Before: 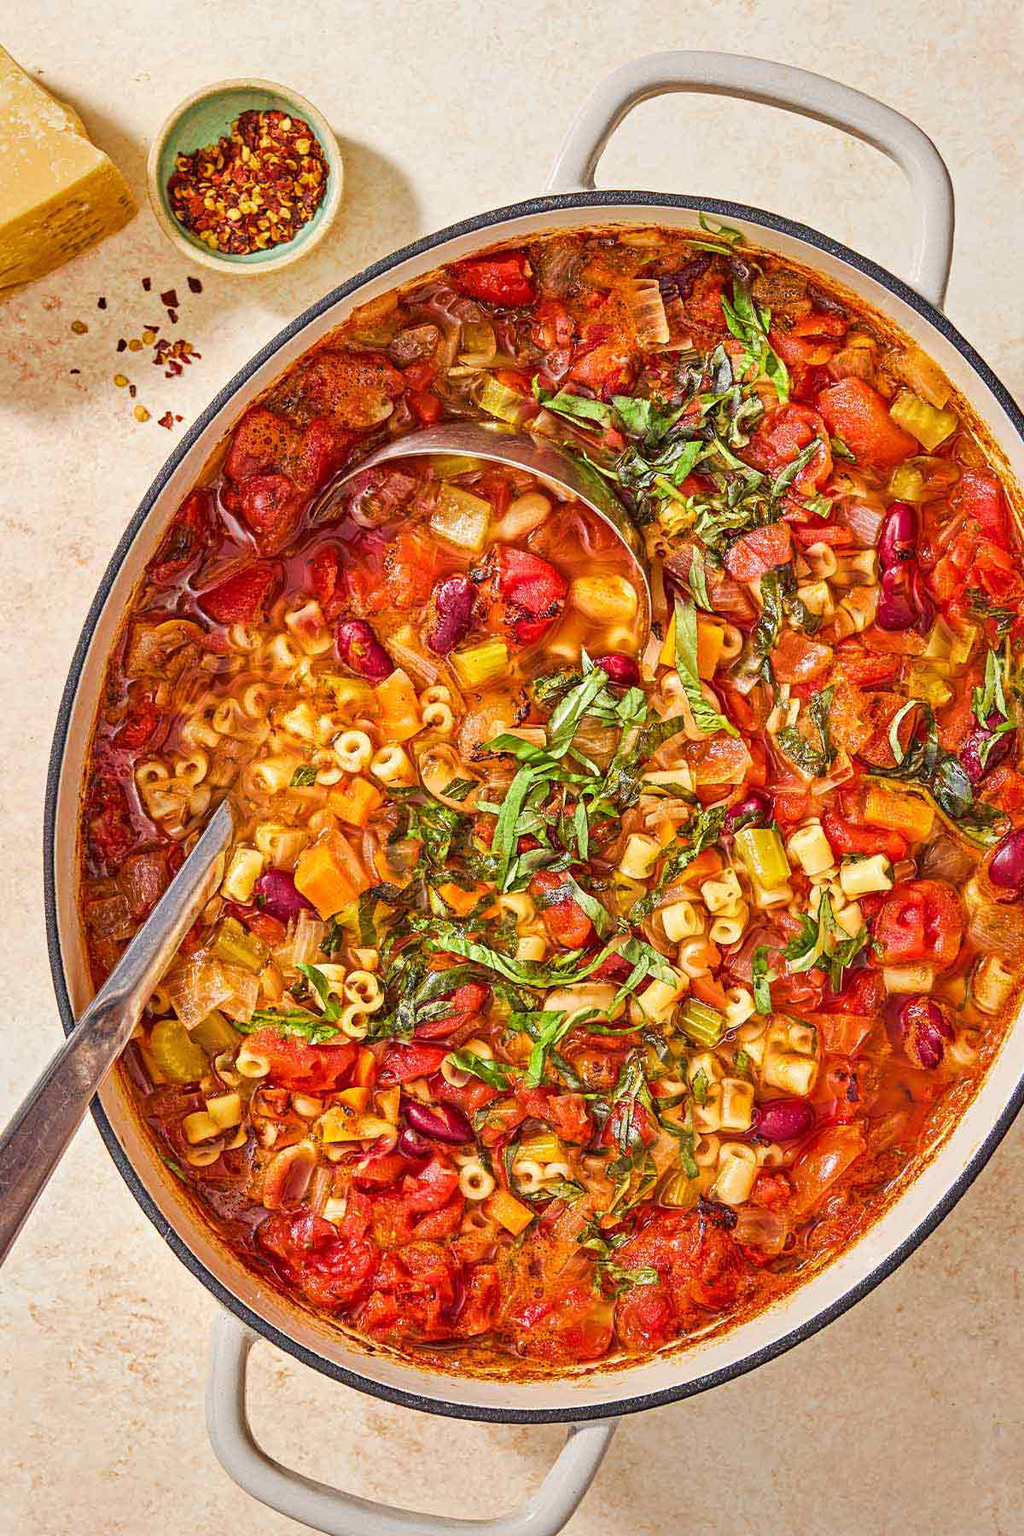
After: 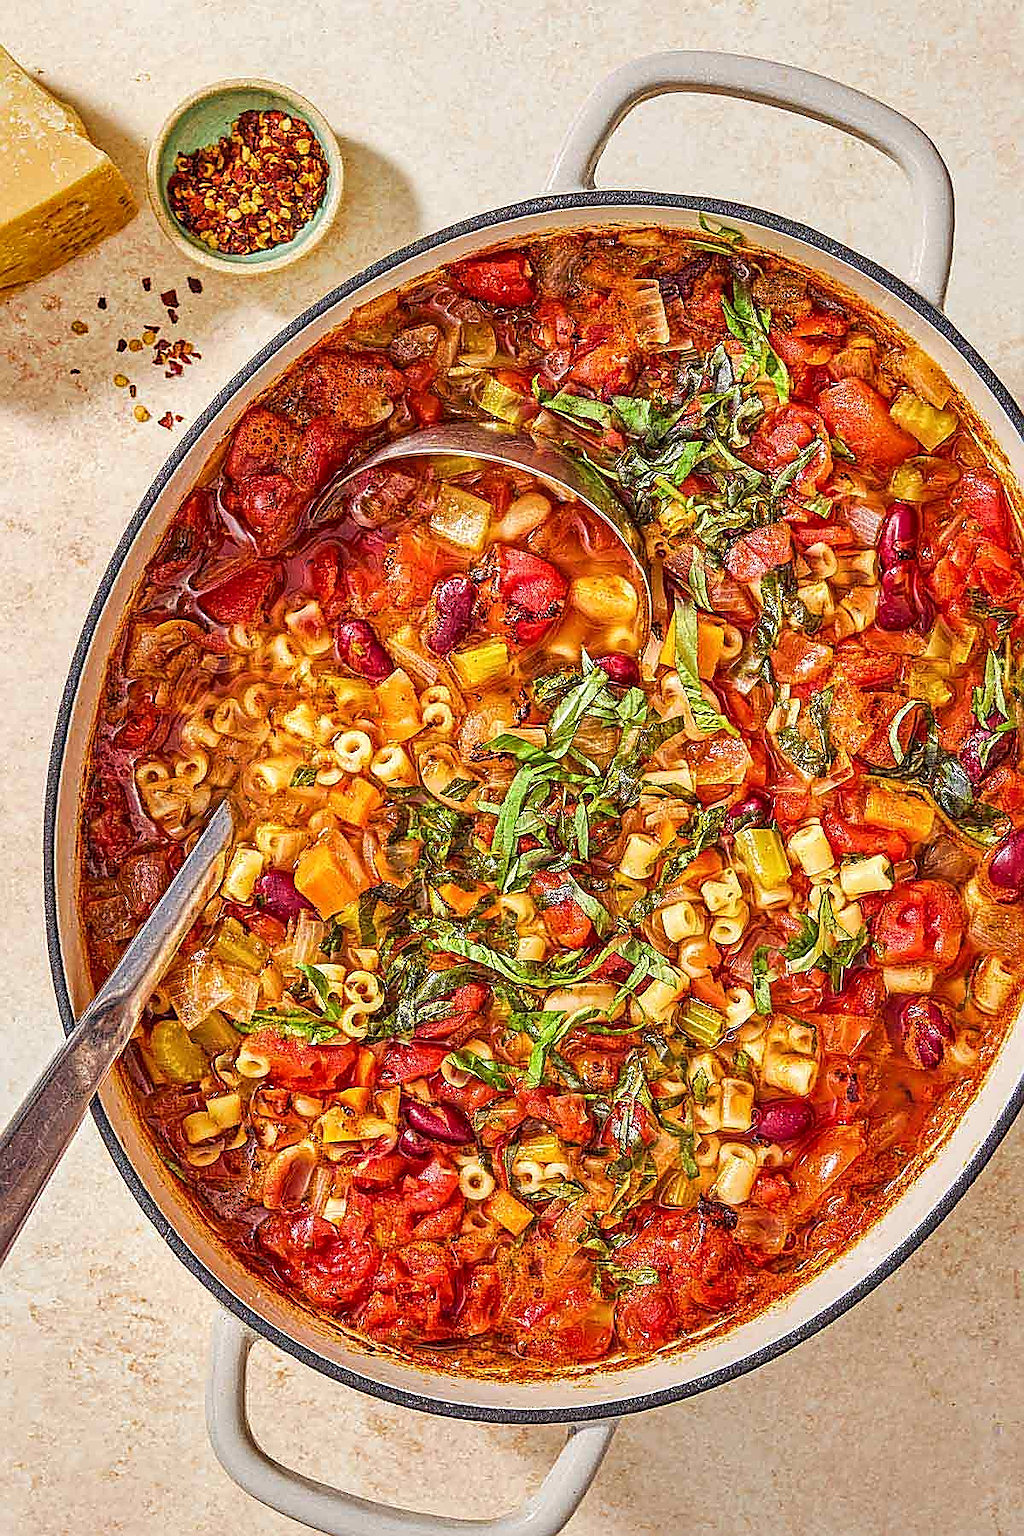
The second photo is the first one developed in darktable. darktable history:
sharpen: radius 1.393, amount 1.261, threshold 0.643
local contrast: on, module defaults
